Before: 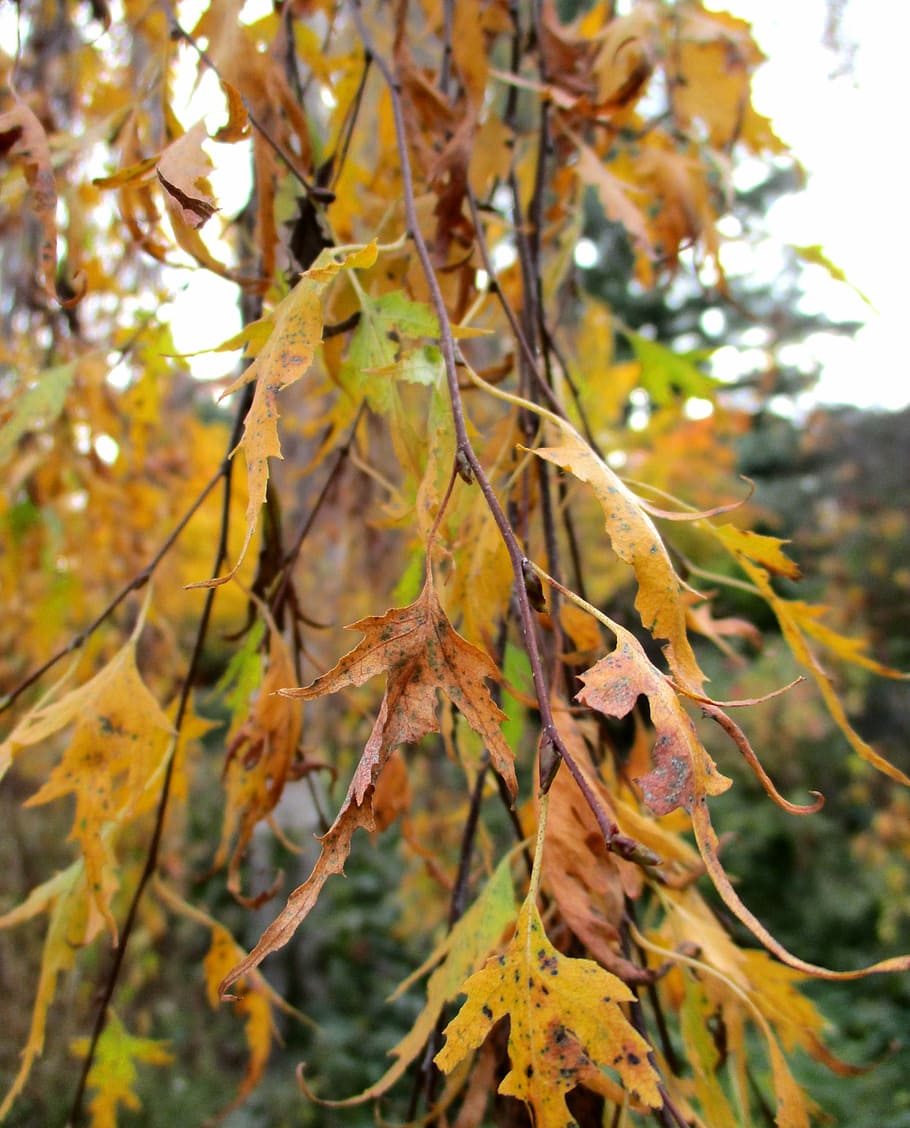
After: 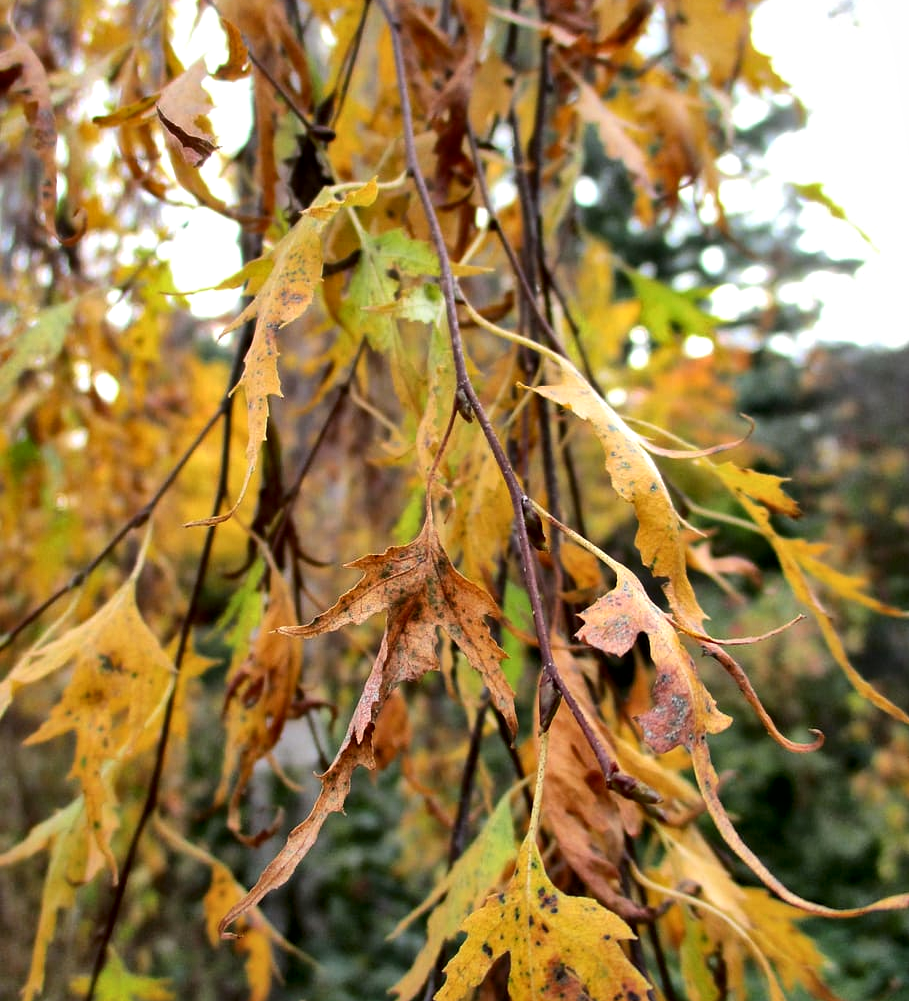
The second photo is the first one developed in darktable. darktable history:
crop and rotate: top 5.609%, bottom 5.609%
local contrast: mode bilateral grid, contrast 20, coarseness 50, detail 161%, midtone range 0.2
tone equalizer: on, module defaults
